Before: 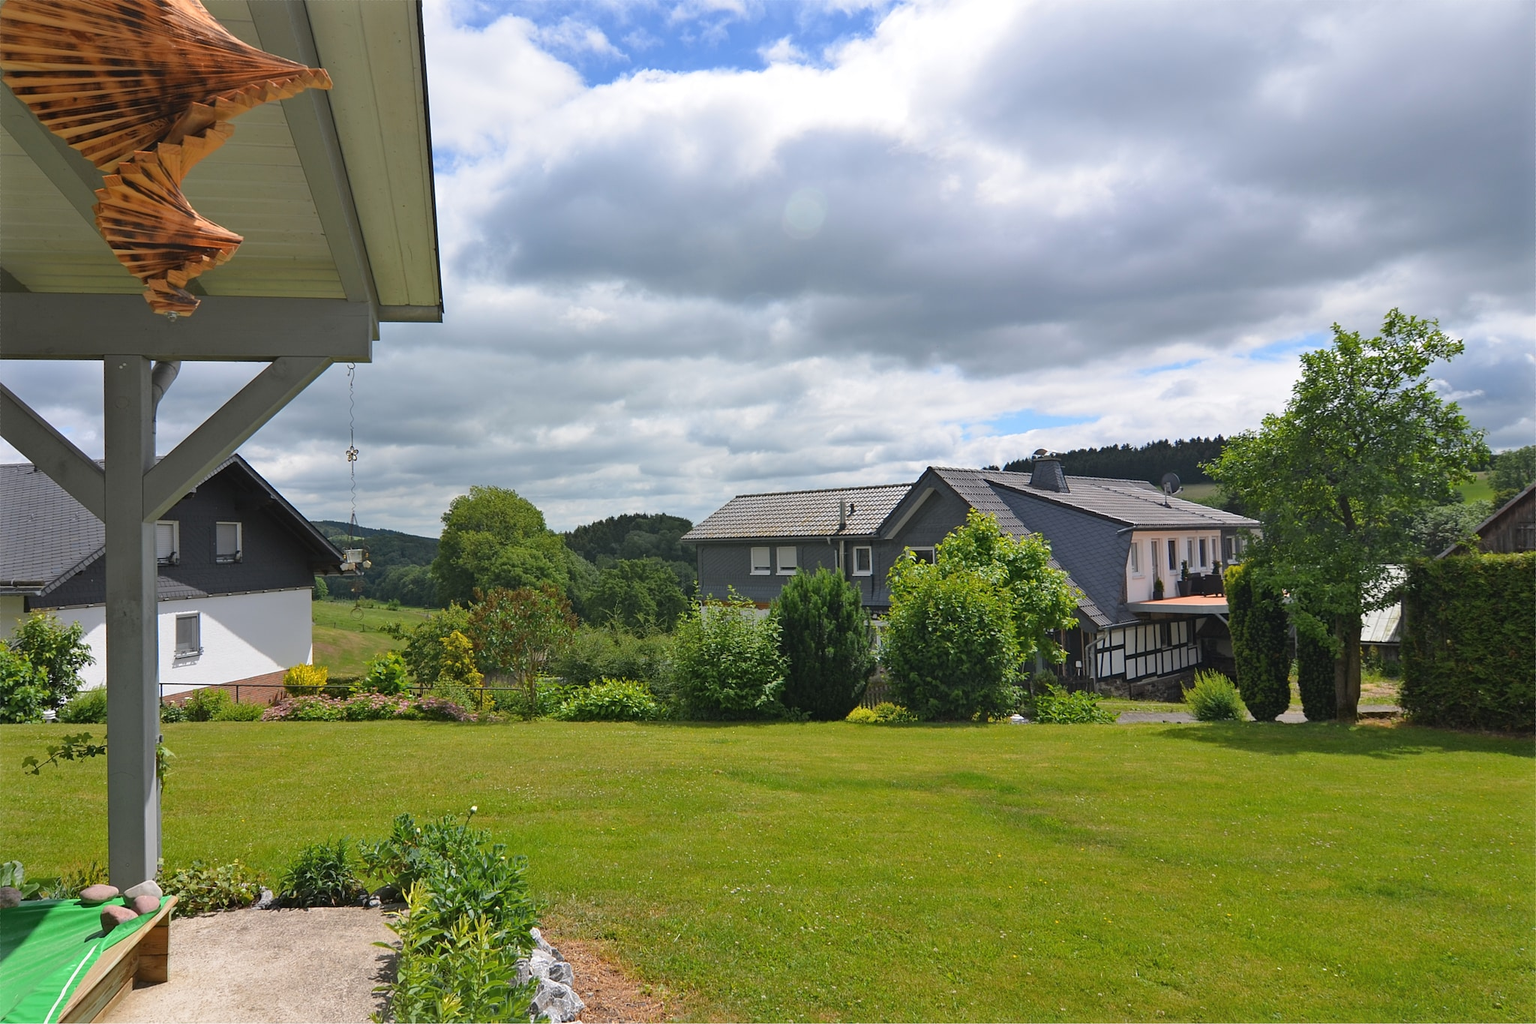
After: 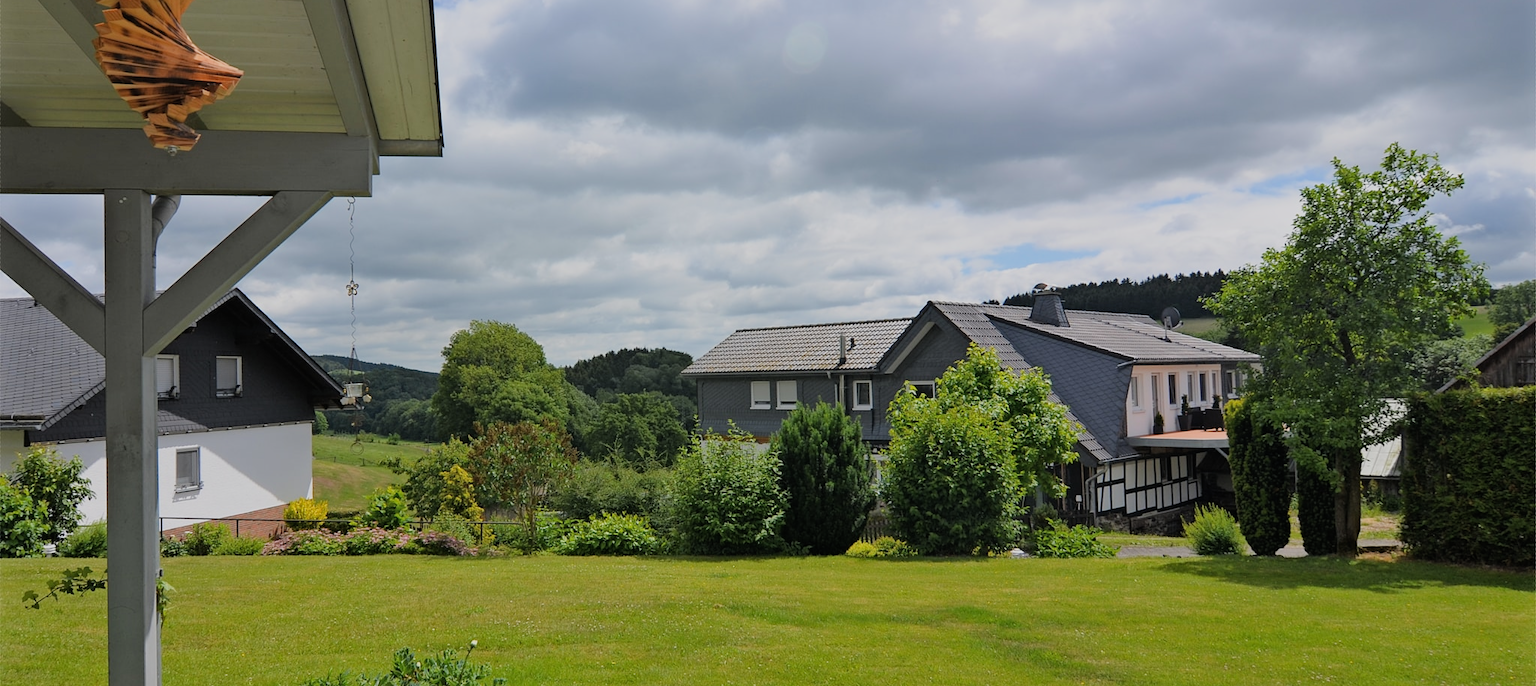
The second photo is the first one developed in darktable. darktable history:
crop: top 16.237%, bottom 16.679%
filmic rgb: black relative exposure -7.65 EV, white relative exposure 4.56 EV, hardness 3.61, contrast 1.051
